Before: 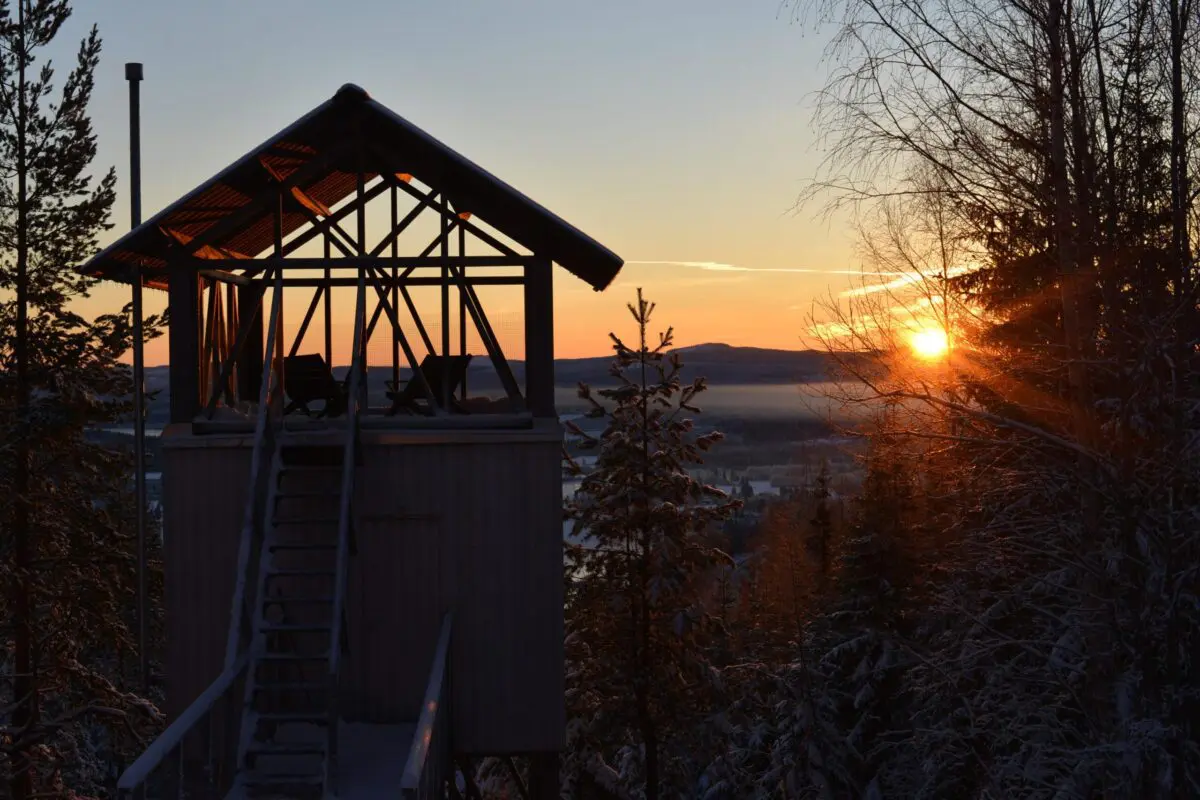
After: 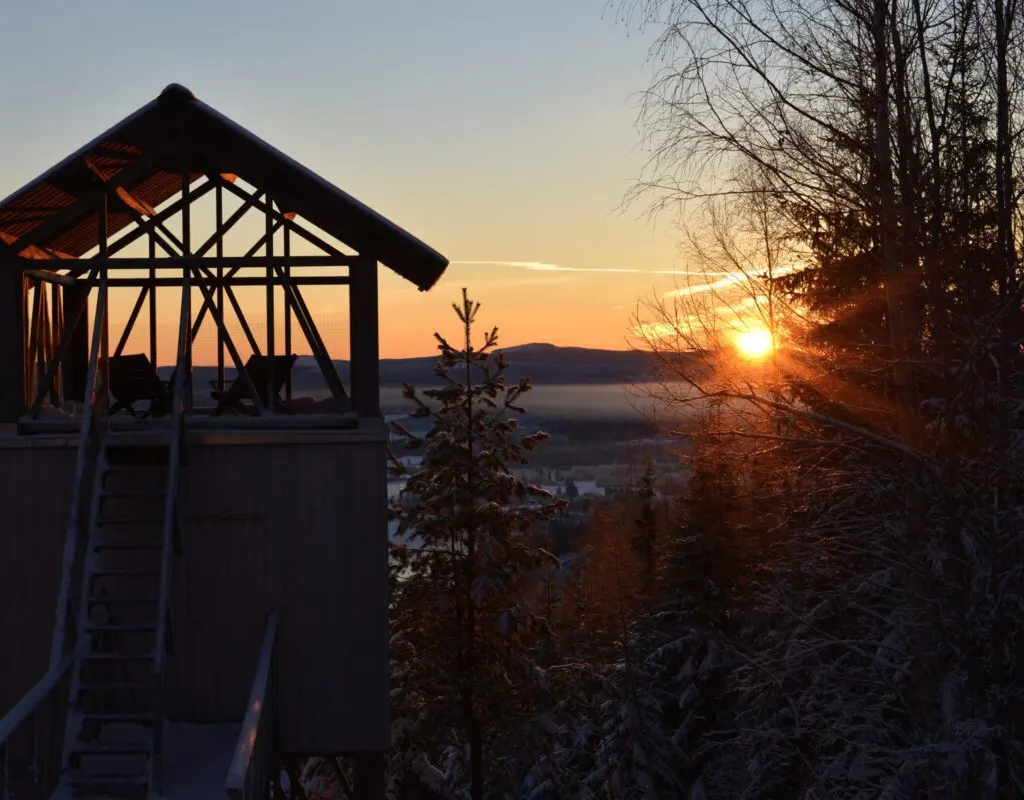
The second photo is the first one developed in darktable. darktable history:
color balance rgb: linear chroma grading › global chroma 1.5%, linear chroma grading › mid-tones -1%, perceptual saturation grading › global saturation -3%, perceptual saturation grading › shadows -2%
crop and rotate: left 14.584%
